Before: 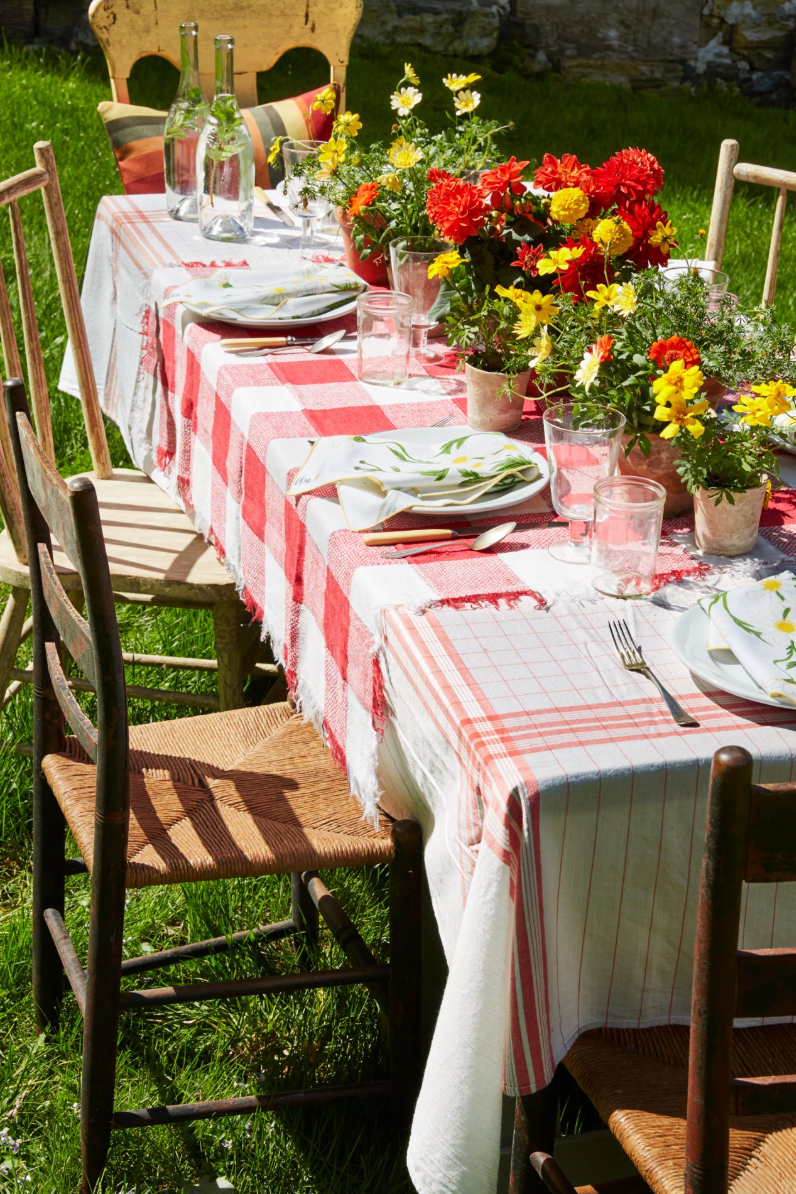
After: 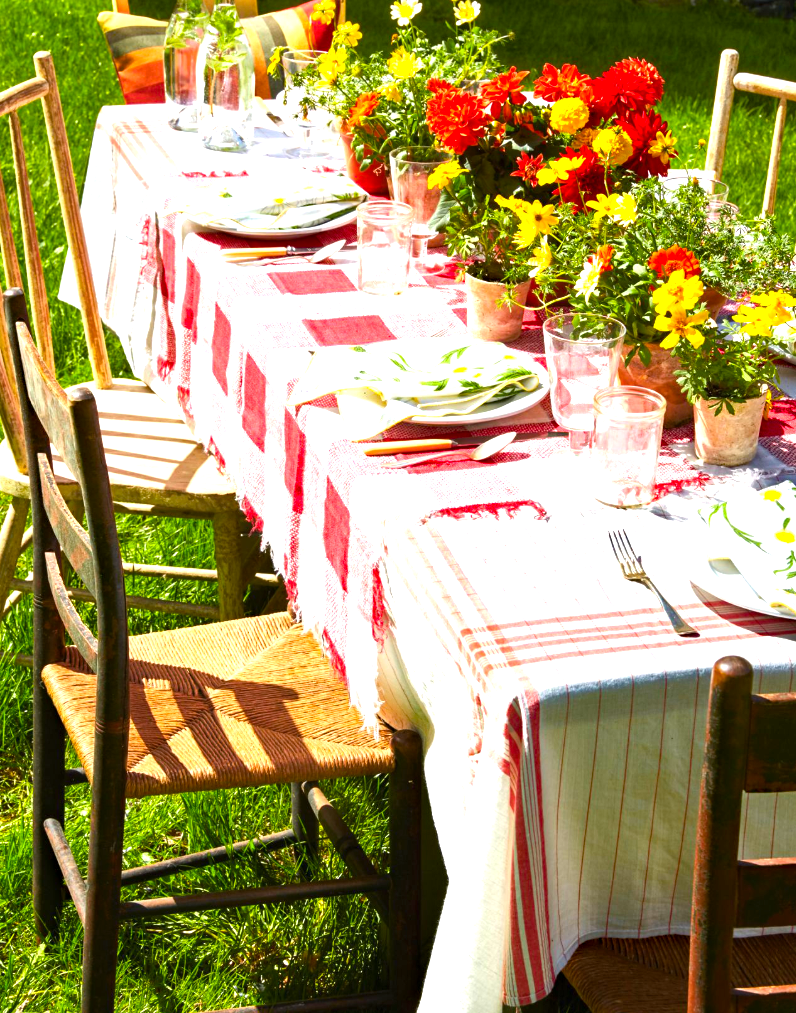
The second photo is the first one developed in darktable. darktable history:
crop: top 7.615%, bottom 7.475%
exposure: black level correction 0, exposure 0.698 EV, compensate highlight preservation false
color balance rgb: power › luminance 1.715%, linear chroma grading › shadows -3.398%, linear chroma grading › highlights -3.047%, perceptual saturation grading › global saturation 19.881%, perceptual brilliance grading › global brilliance 10.23%, global vibrance 20%
haze removal: compatibility mode true, adaptive false
